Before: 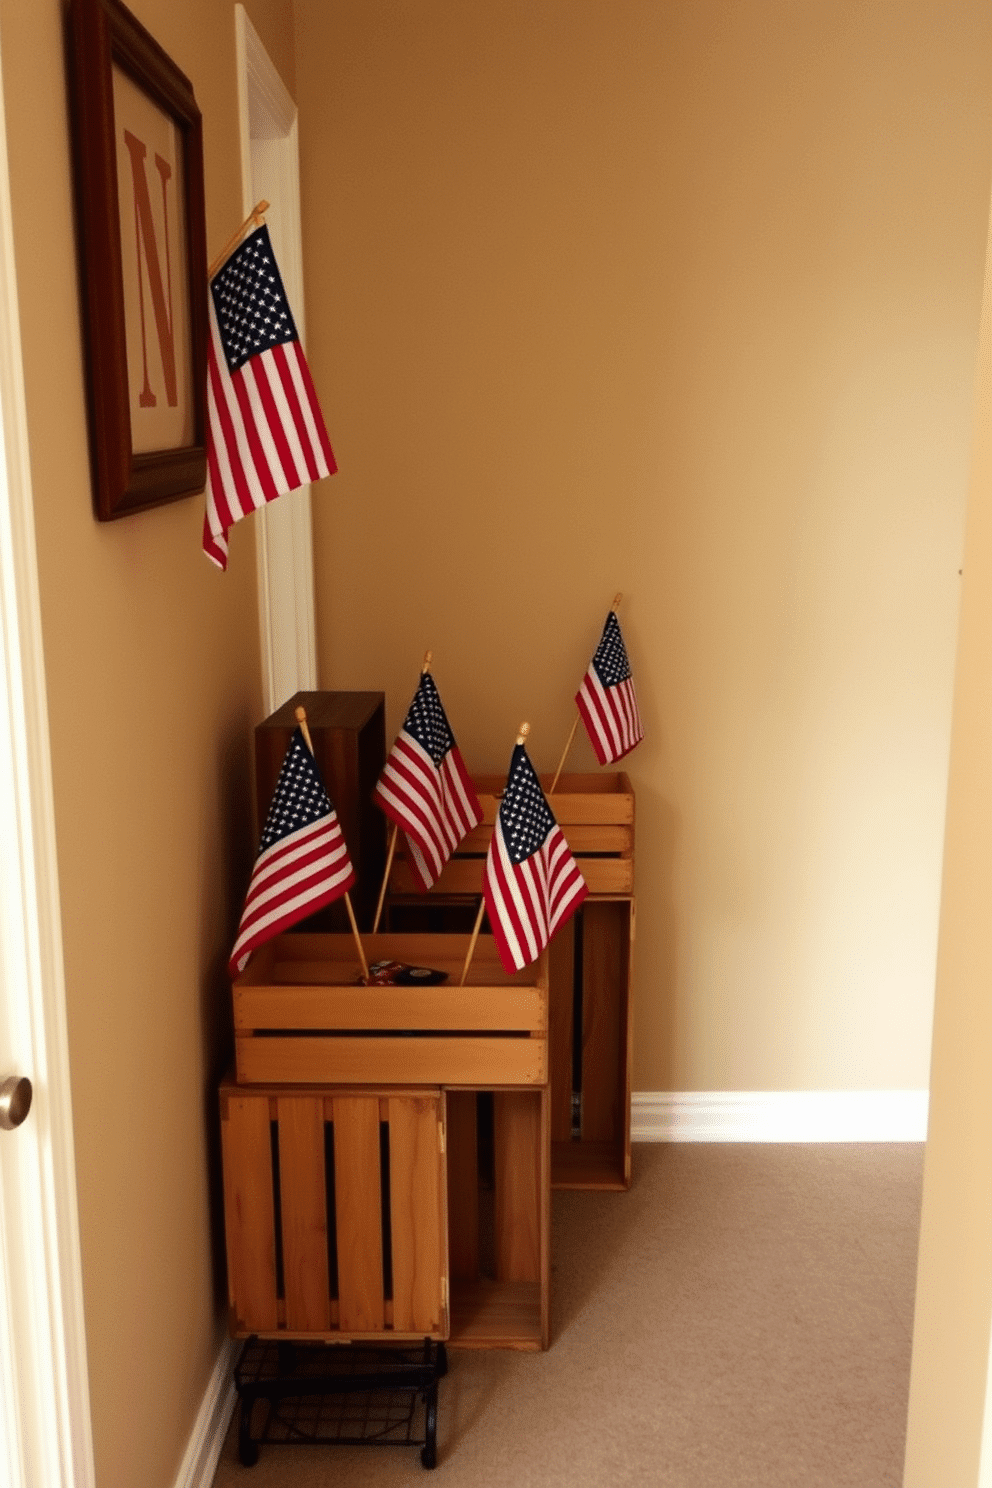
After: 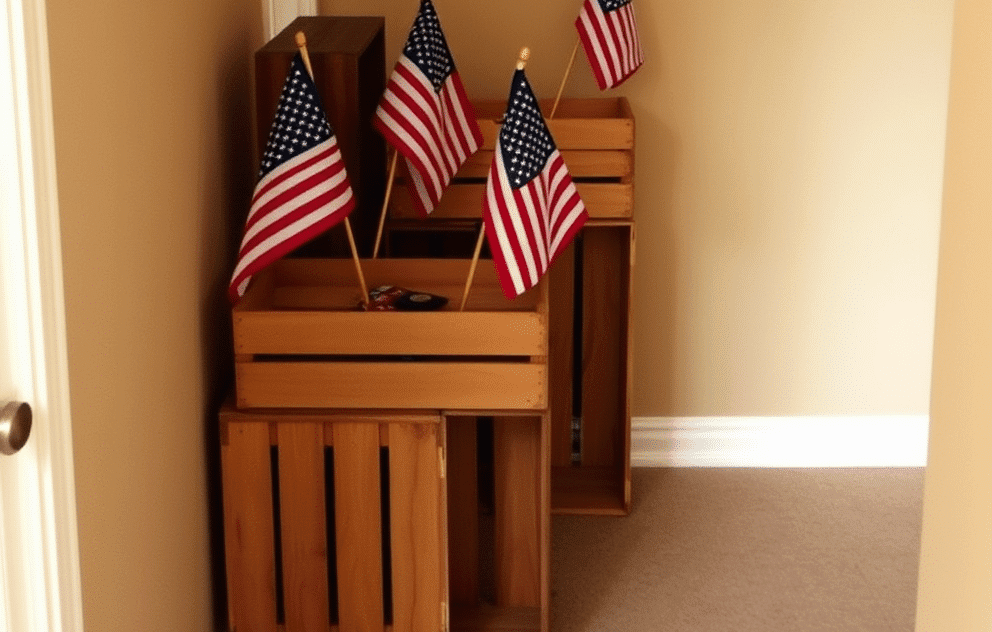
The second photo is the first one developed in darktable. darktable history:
crop: top 45.403%, bottom 12.118%
